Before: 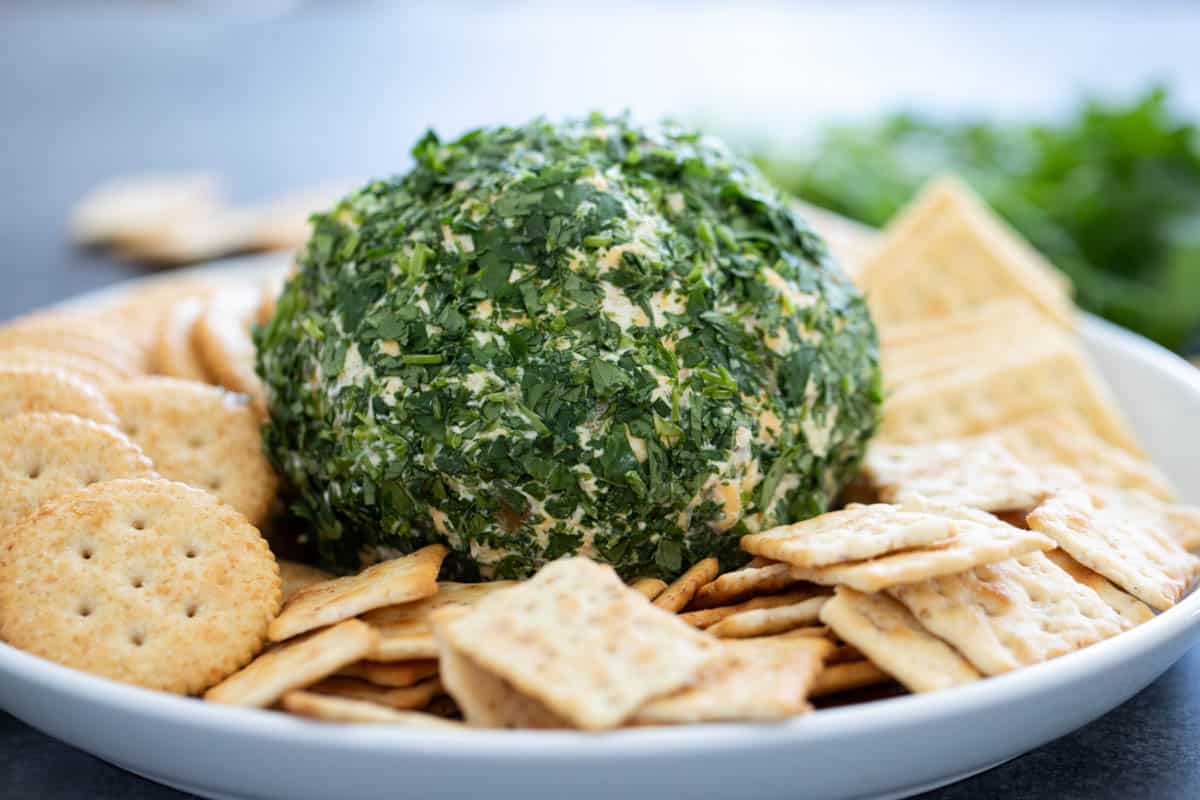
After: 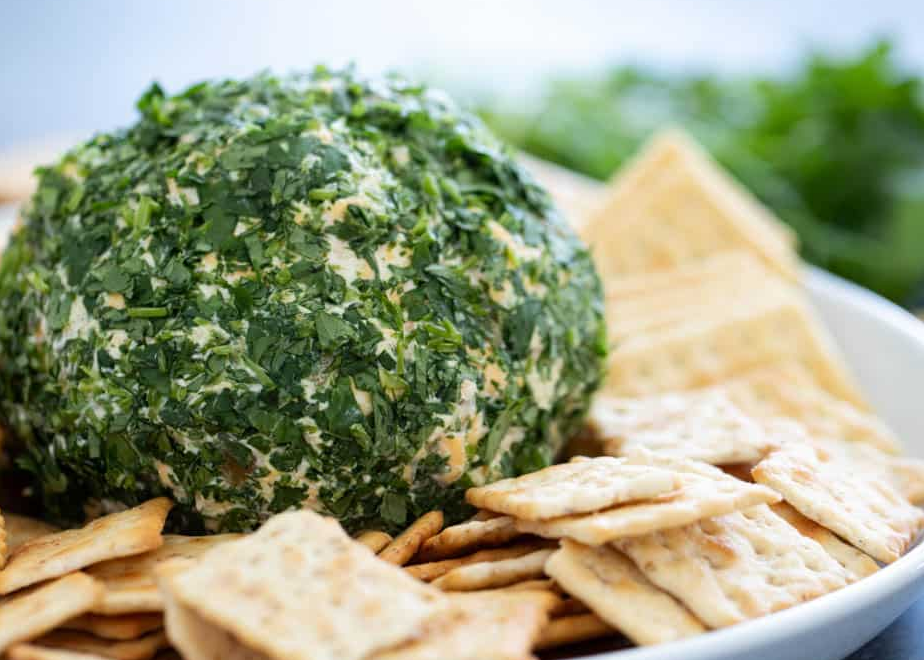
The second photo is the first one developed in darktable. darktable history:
crop: left 22.932%, top 5.92%, bottom 11.566%
